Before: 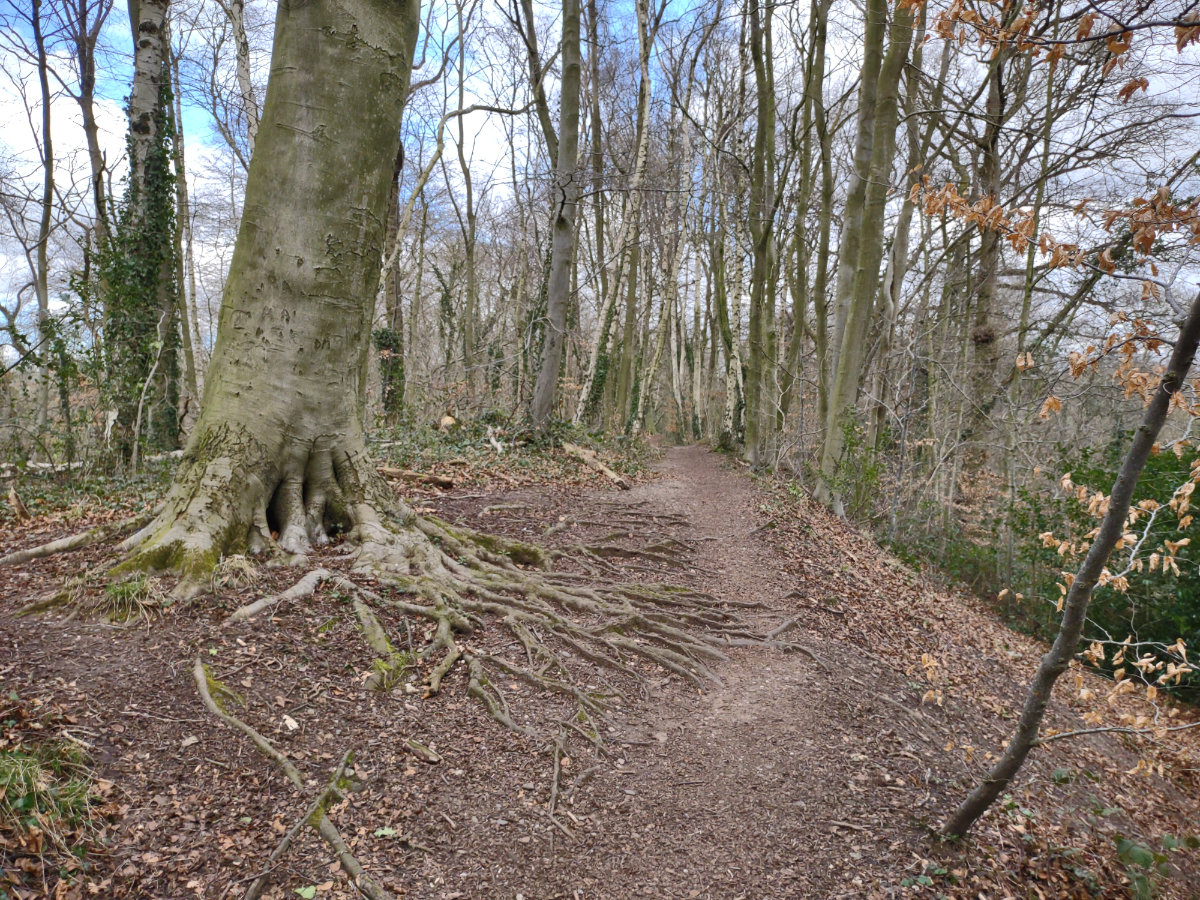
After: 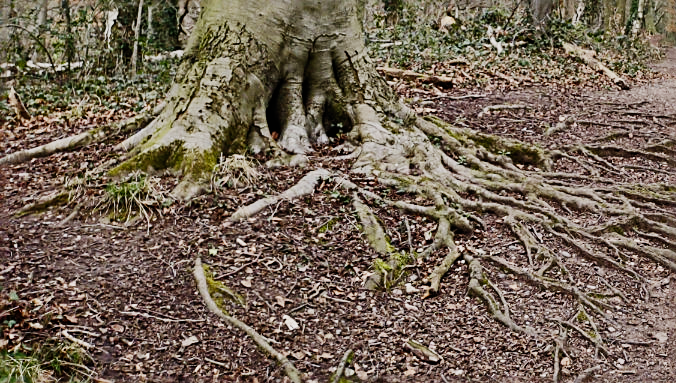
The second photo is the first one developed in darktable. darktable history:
sharpen: radius 2.531, amount 0.628
crop: top 44.483%, right 43.593%, bottom 12.892%
sigmoid: contrast 1.8, skew -0.2, preserve hue 0%, red attenuation 0.1, red rotation 0.035, green attenuation 0.1, green rotation -0.017, blue attenuation 0.15, blue rotation -0.052, base primaries Rec2020
